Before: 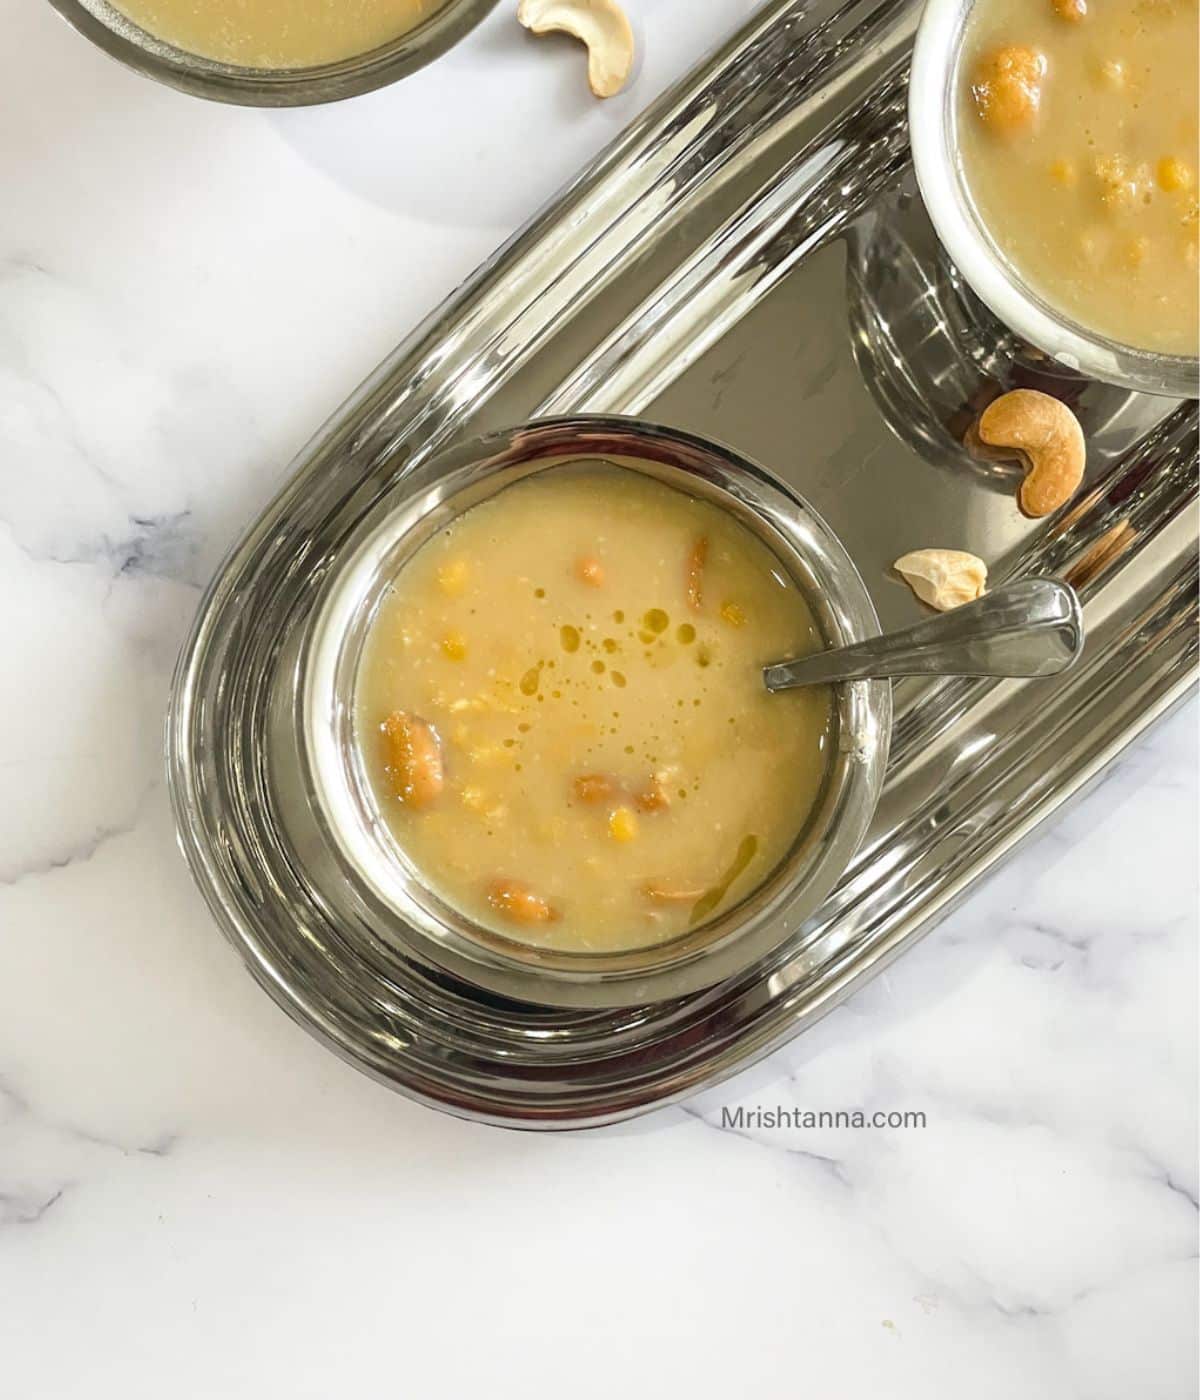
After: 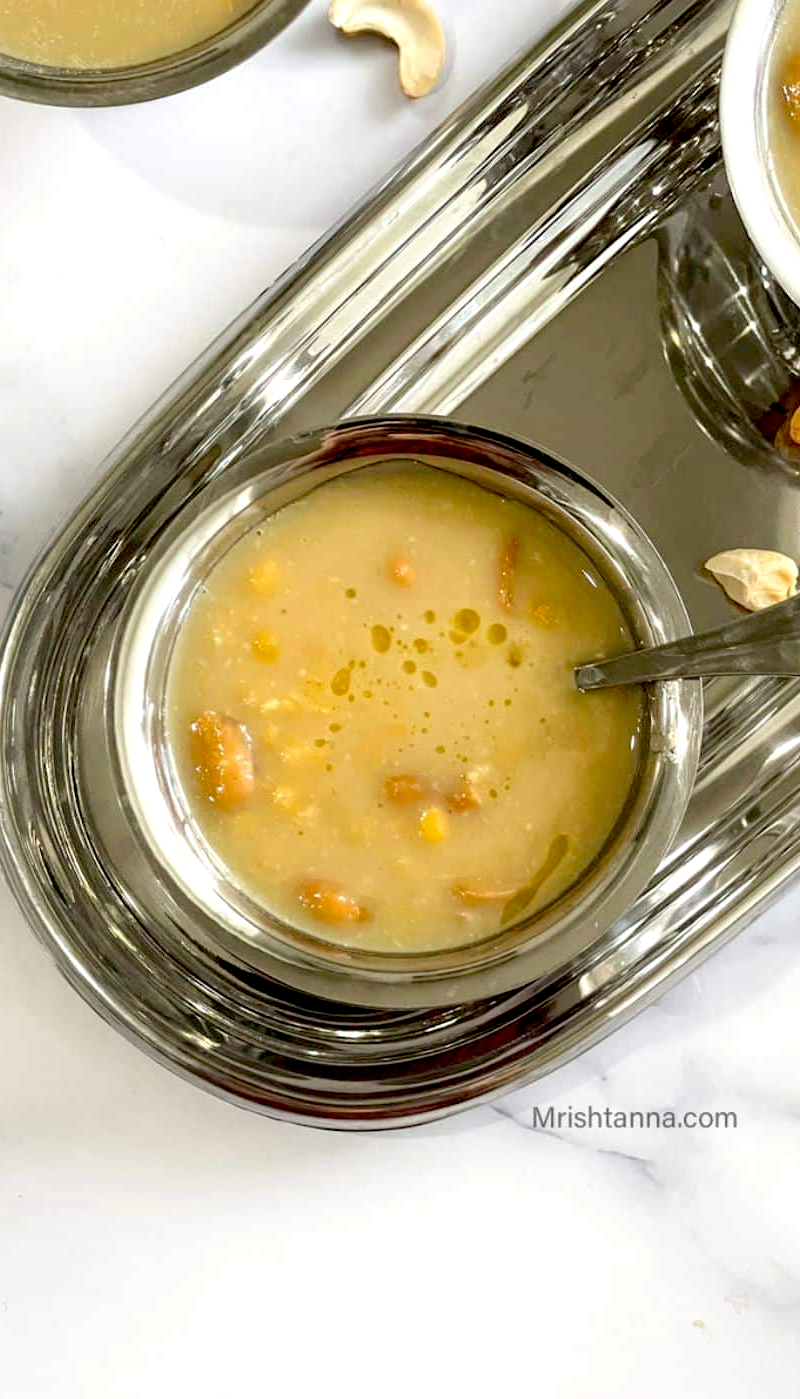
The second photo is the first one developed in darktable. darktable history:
crop and rotate: left 15.754%, right 17.579%
exposure: black level correction 0.025, exposure 0.182 EV, compensate highlight preservation false
